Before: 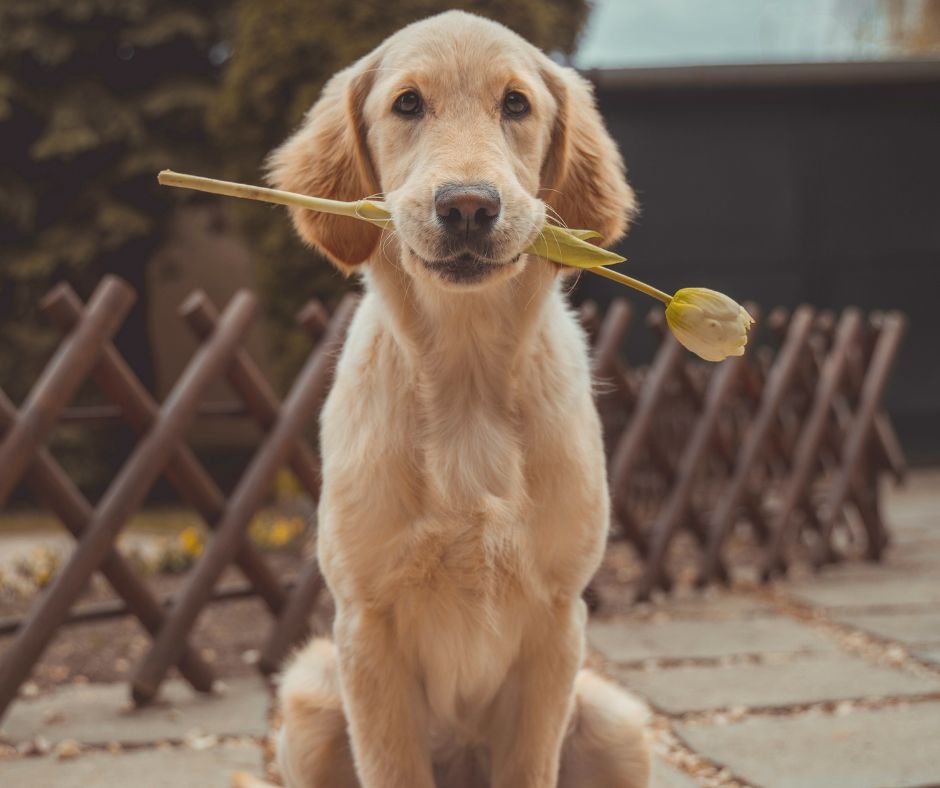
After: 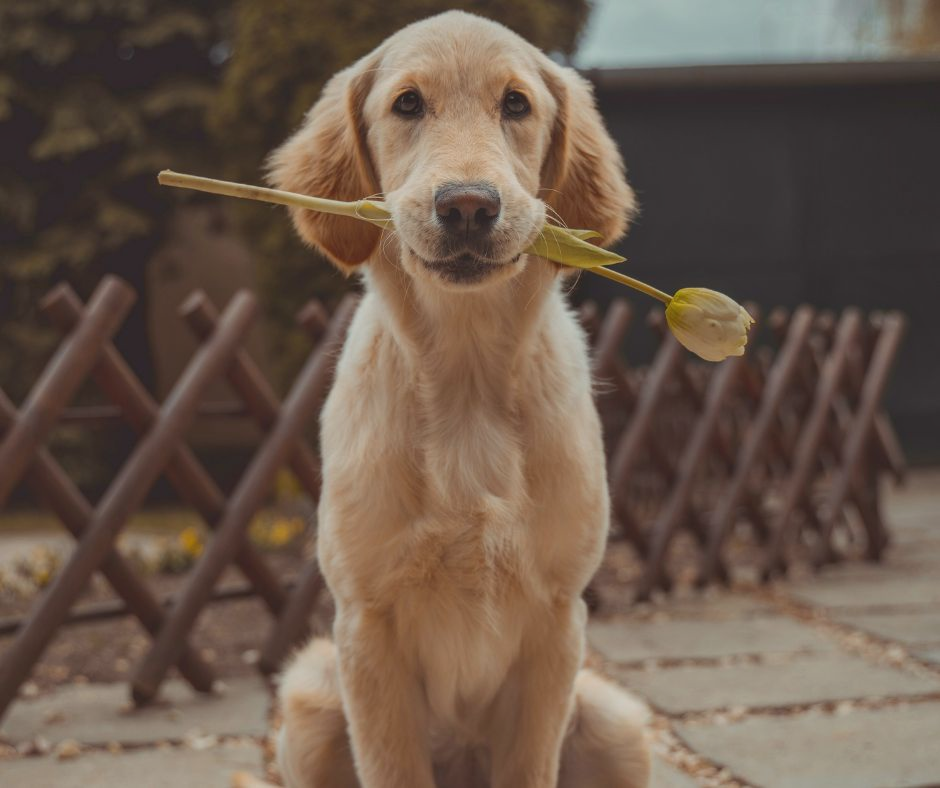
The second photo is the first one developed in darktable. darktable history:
tone equalizer: -8 EV 0.245 EV, -7 EV 0.424 EV, -6 EV 0.423 EV, -5 EV 0.269 EV, -3 EV -0.265 EV, -2 EV -0.418 EV, -1 EV -0.393 EV, +0 EV -0.264 EV
